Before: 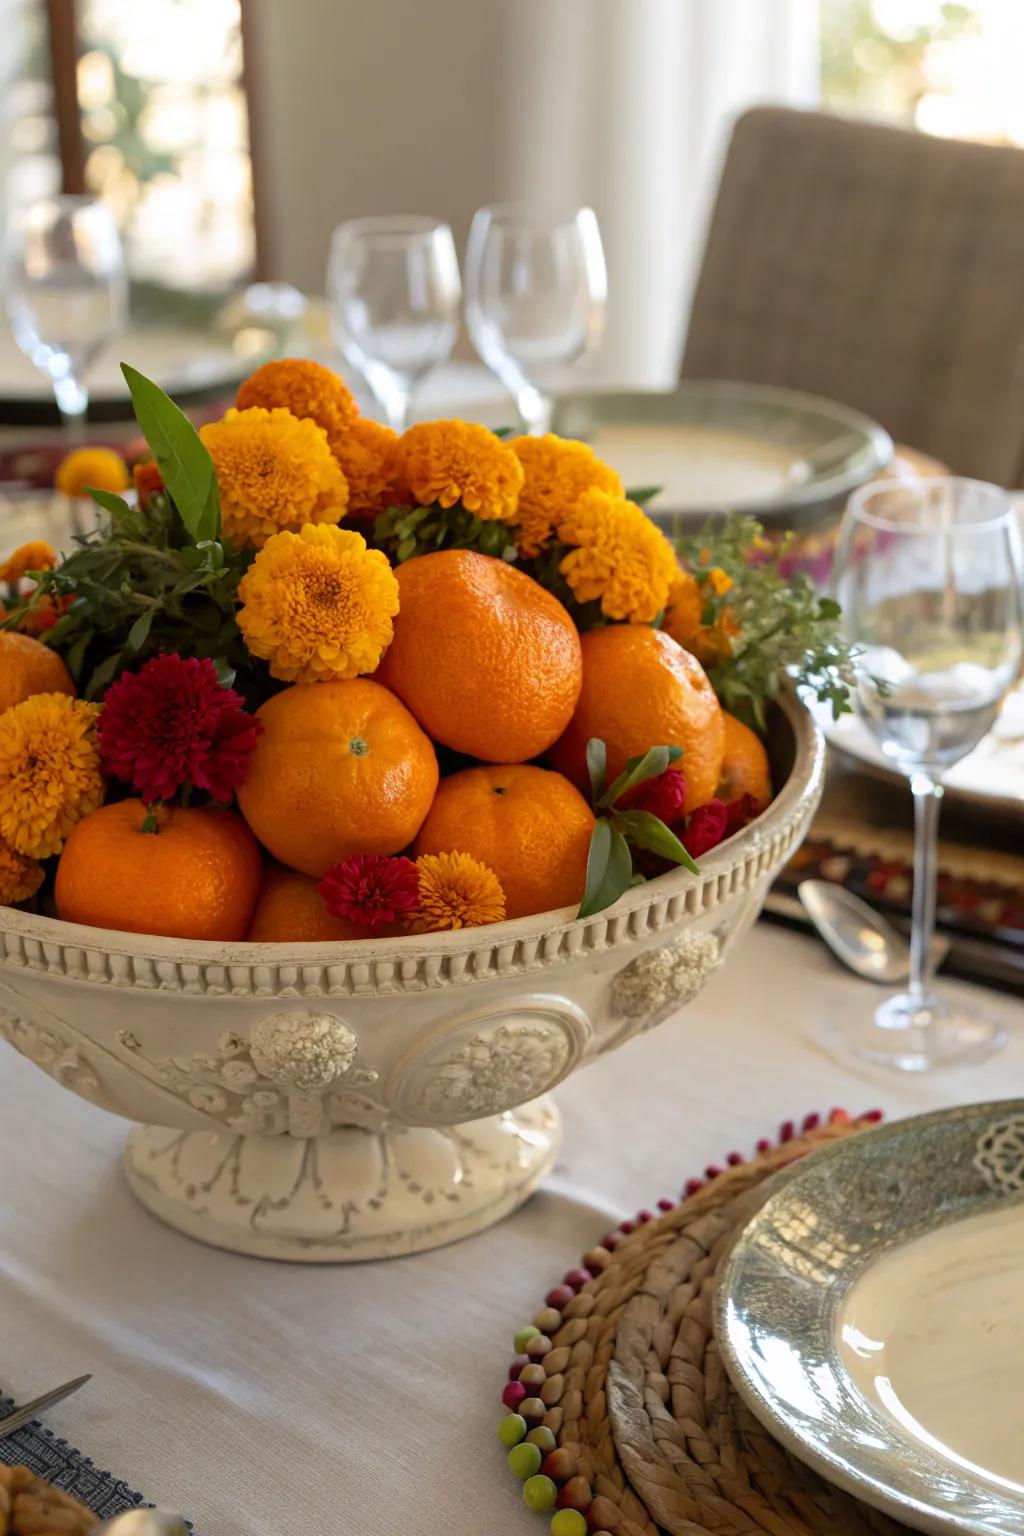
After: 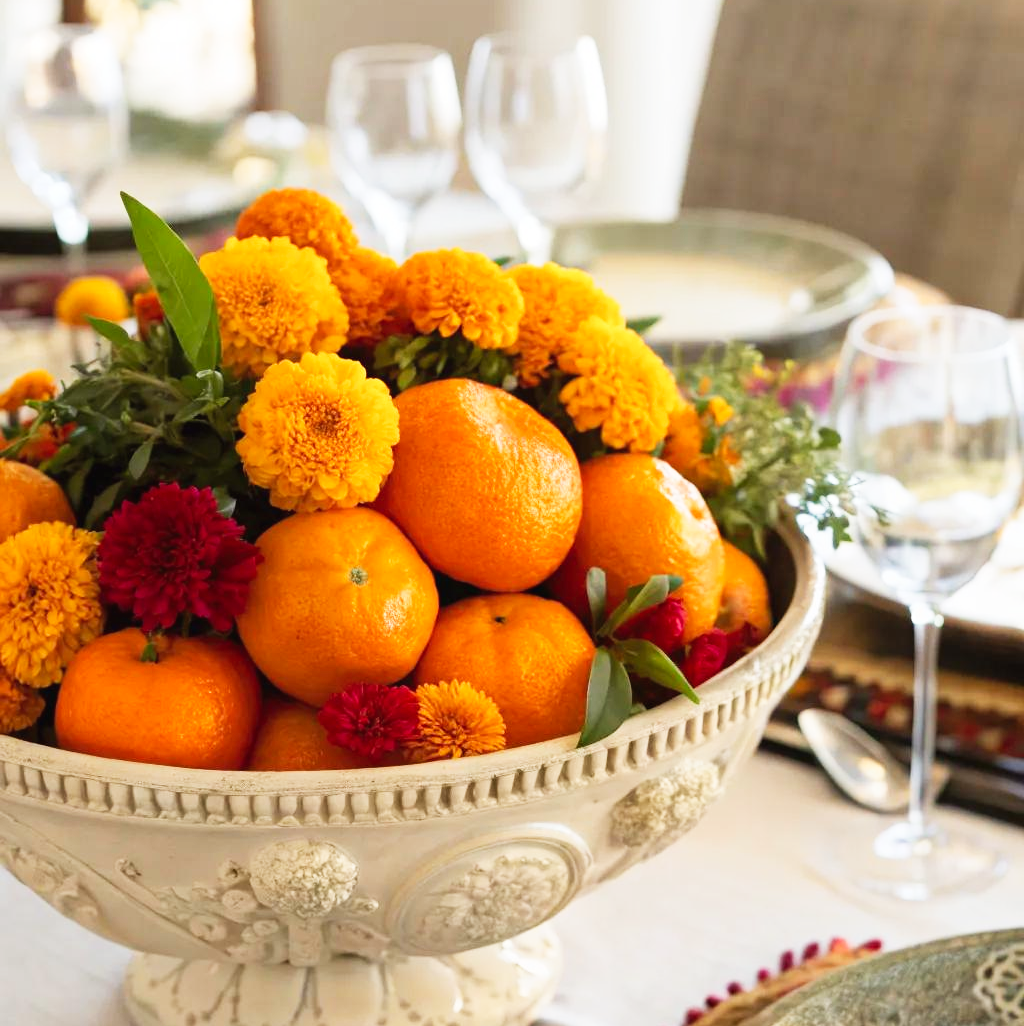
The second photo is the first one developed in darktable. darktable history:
levels: mode automatic, levels [0, 0.478, 1]
crop: top 11.149%, bottom 22.042%
tone curve: curves: ch0 [(0, 0.017) (0.259, 0.344) (0.593, 0.778) (0.786, 0.931) (1, 0.999)]; ch1 [(0, 0) (0.405, 0.387) (0.442, 0.47) (0.492, 0.5) (0.511, 0.503) (0.548, 0.596) (0.7, 0.795) (1, 1)]; ch2 [(0, 0) (0.411, 0.433) (0.5, 0.504) (0.535, 0.581) (1, 1)], preserve colors none
